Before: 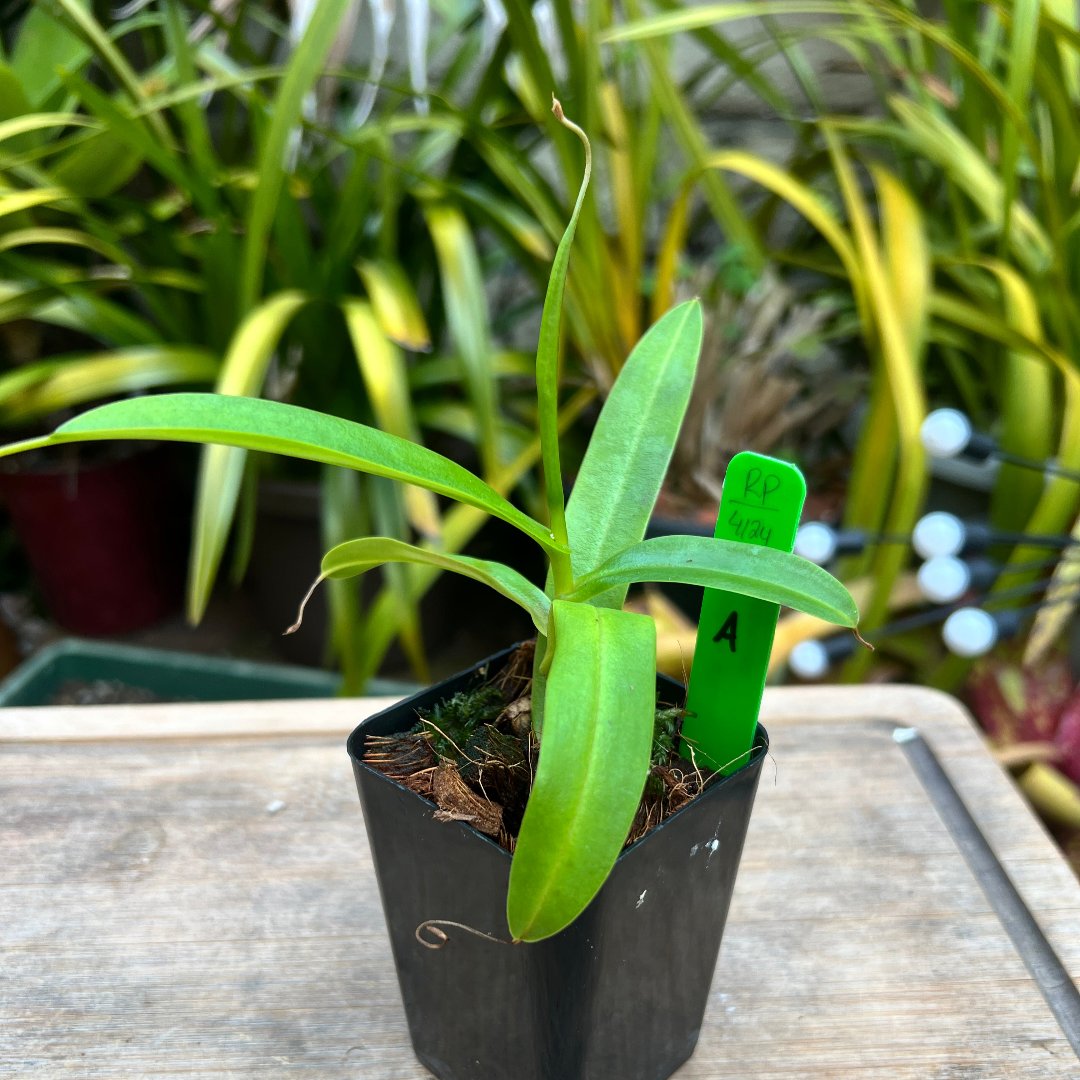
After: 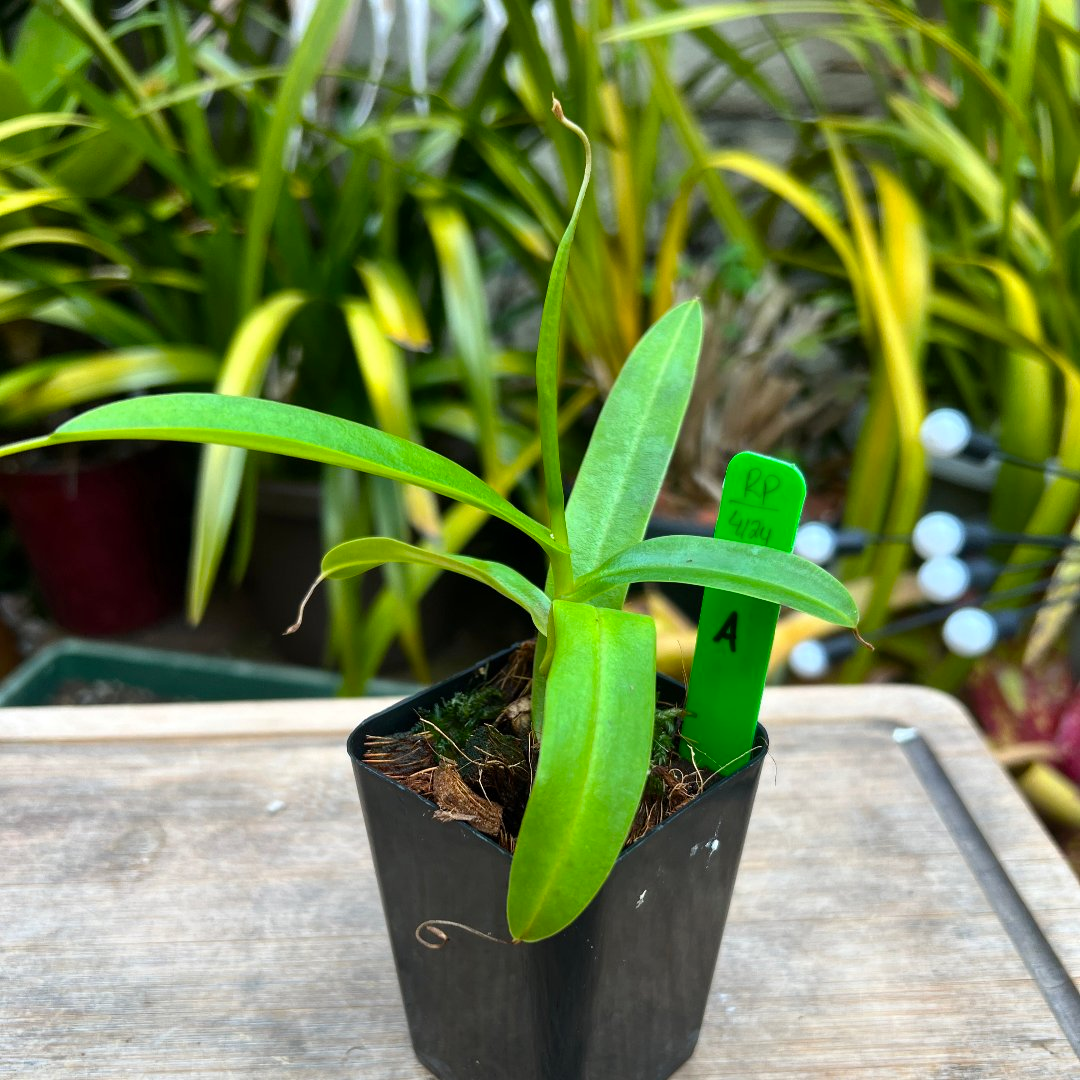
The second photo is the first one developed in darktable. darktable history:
color balance rgb: perceptual saturation grading › global saturation 25.55%, global vibrance -24.359%
exposure: exposure 0.019 EV, compensate exposure bias true, compensate highlight preservation false
